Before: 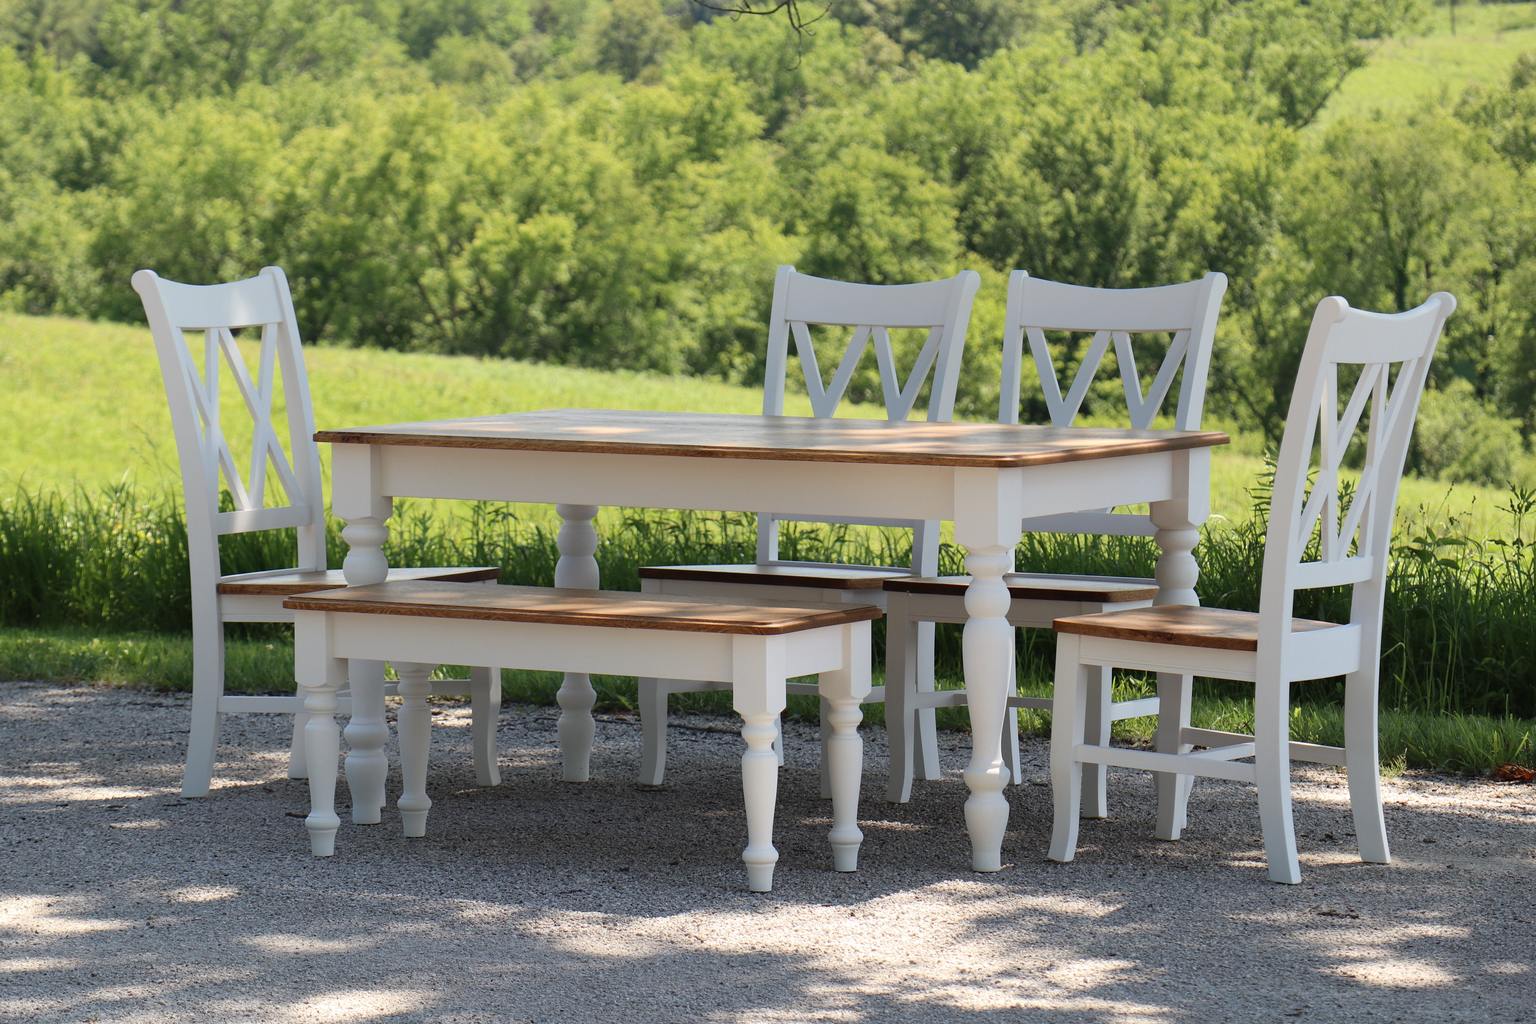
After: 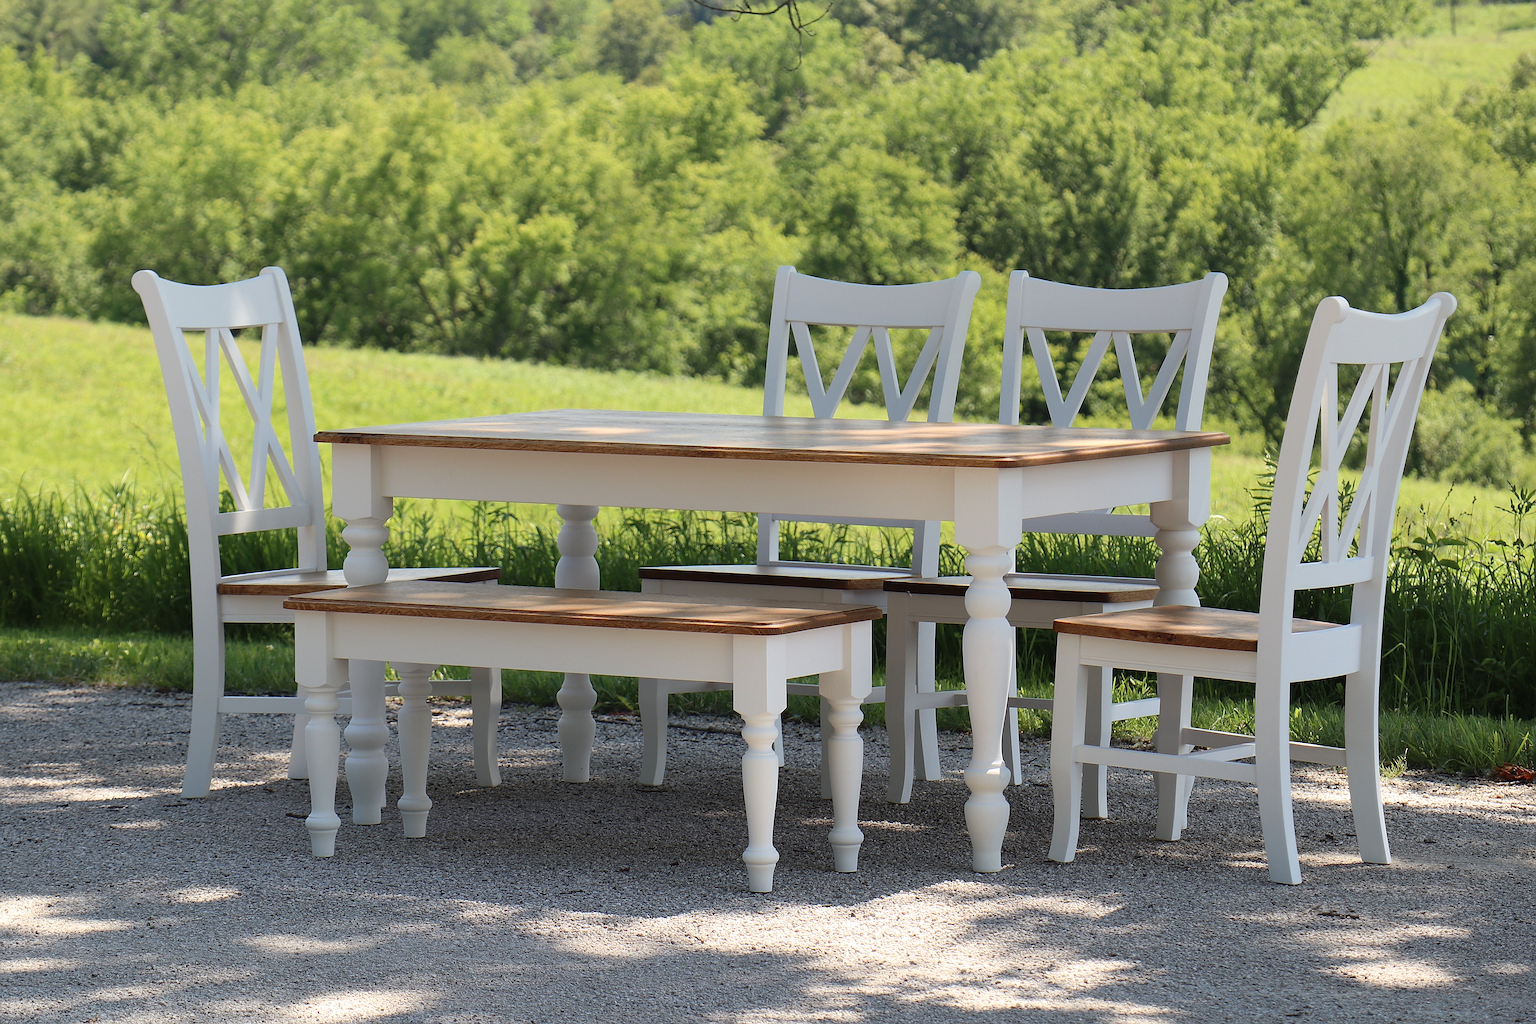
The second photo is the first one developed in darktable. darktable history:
sharpen: amount 0.891
